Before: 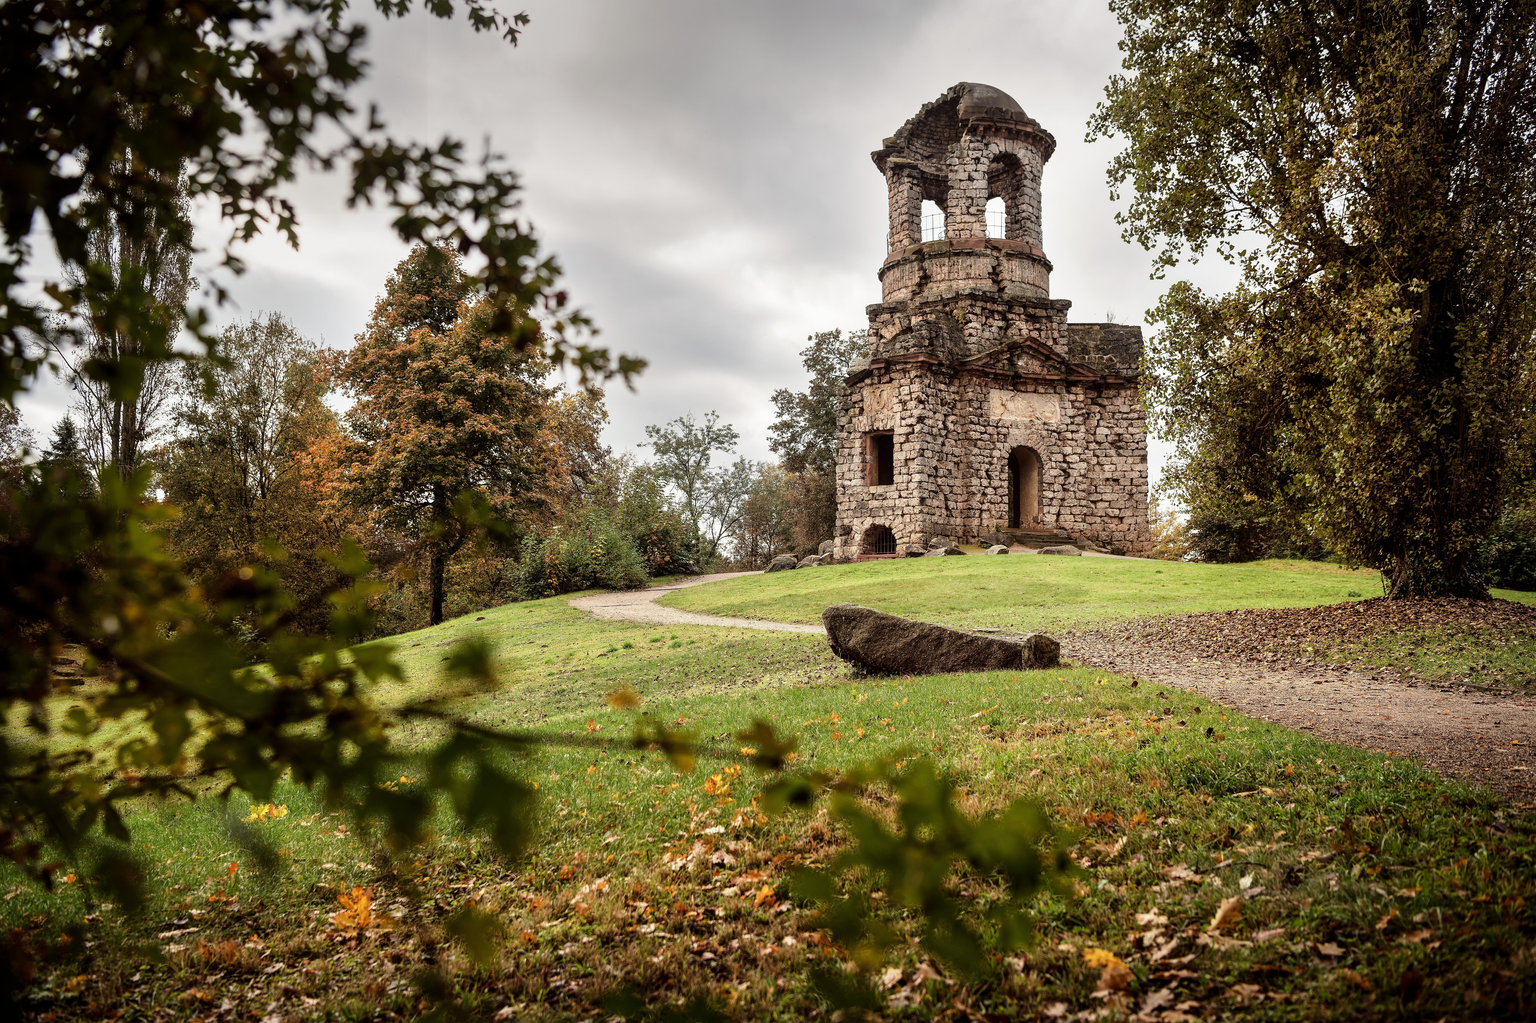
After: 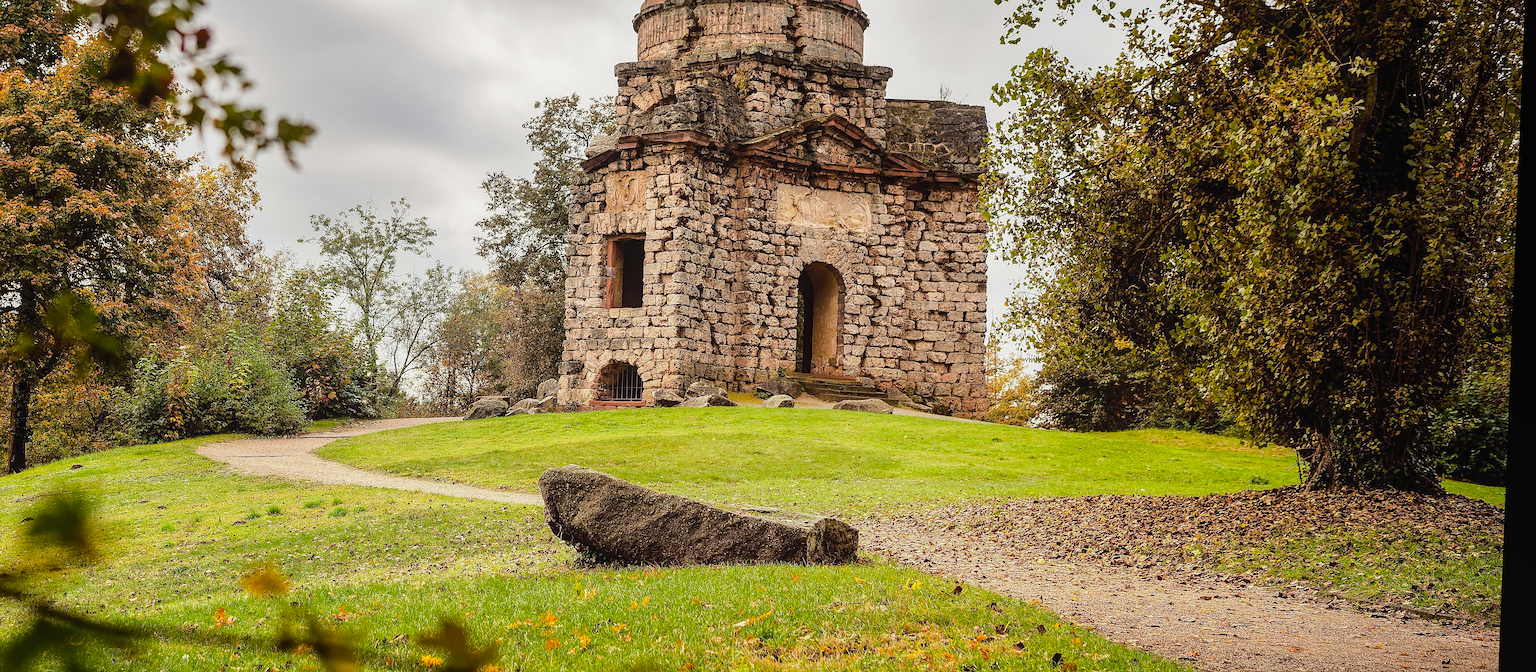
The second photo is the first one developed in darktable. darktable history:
sharpen: on, module defaults
crop and rotate: left 27.938%, top 27.046%, bottom 27.046%
exposure: exposure -0.064 EV, compensate highlight preservation false
white balance: emerald 1
color balance rgb: perceptual saturation grading › global saturation 25%, perceptual brilliance grading › mid-tones 10%, perceptual brilliance grading › shadows 15%, global vibrance 20%
rotate and perspective: rotation 2.27°, automatic cropping off
local contrast: detail 110%
